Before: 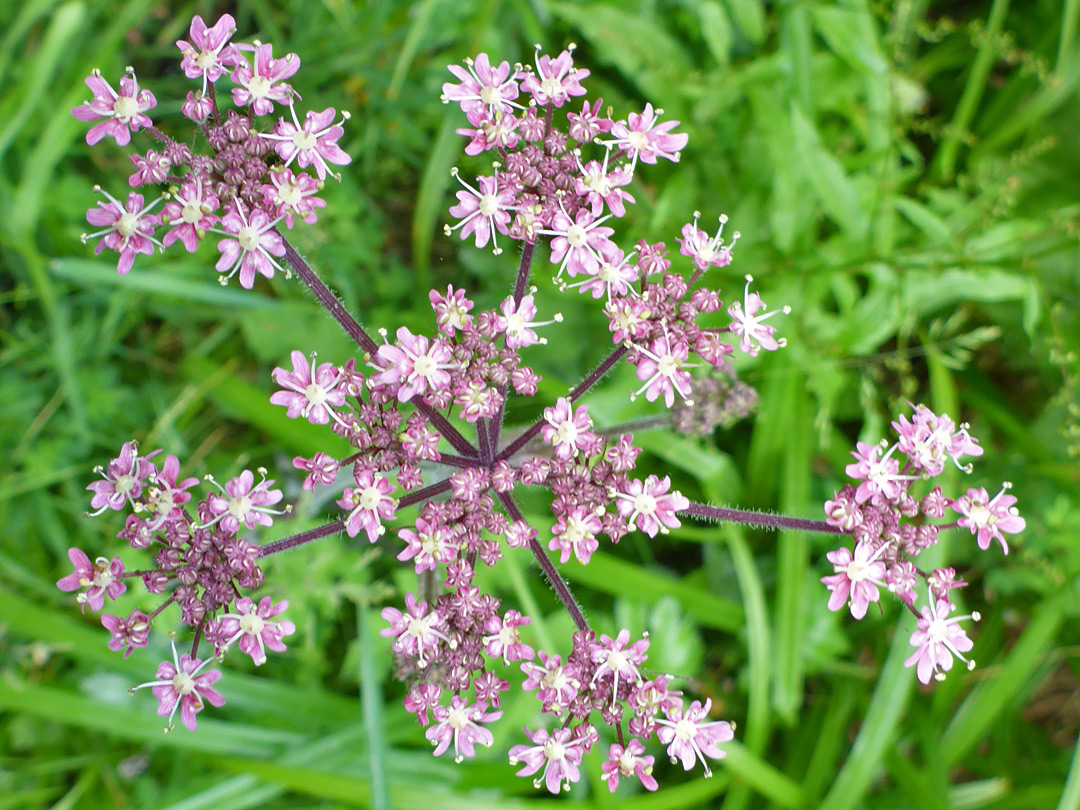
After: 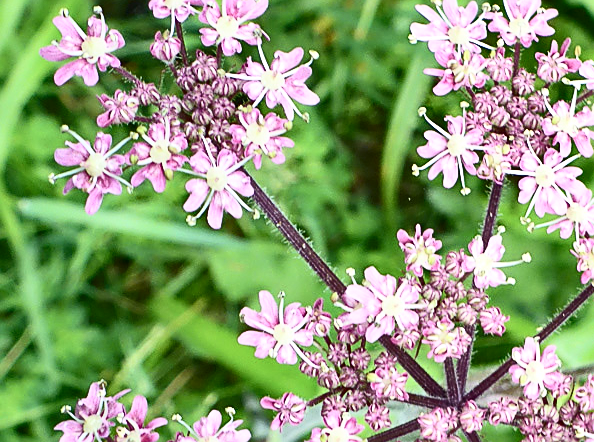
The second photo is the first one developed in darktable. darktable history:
contrast brightness saturation: contrast 0.393, brightness 0.11
sharpen: on, module defaults
crop and rotate: left 3.054%, top 7.511%, right 41.93%, bottom 37.802%
